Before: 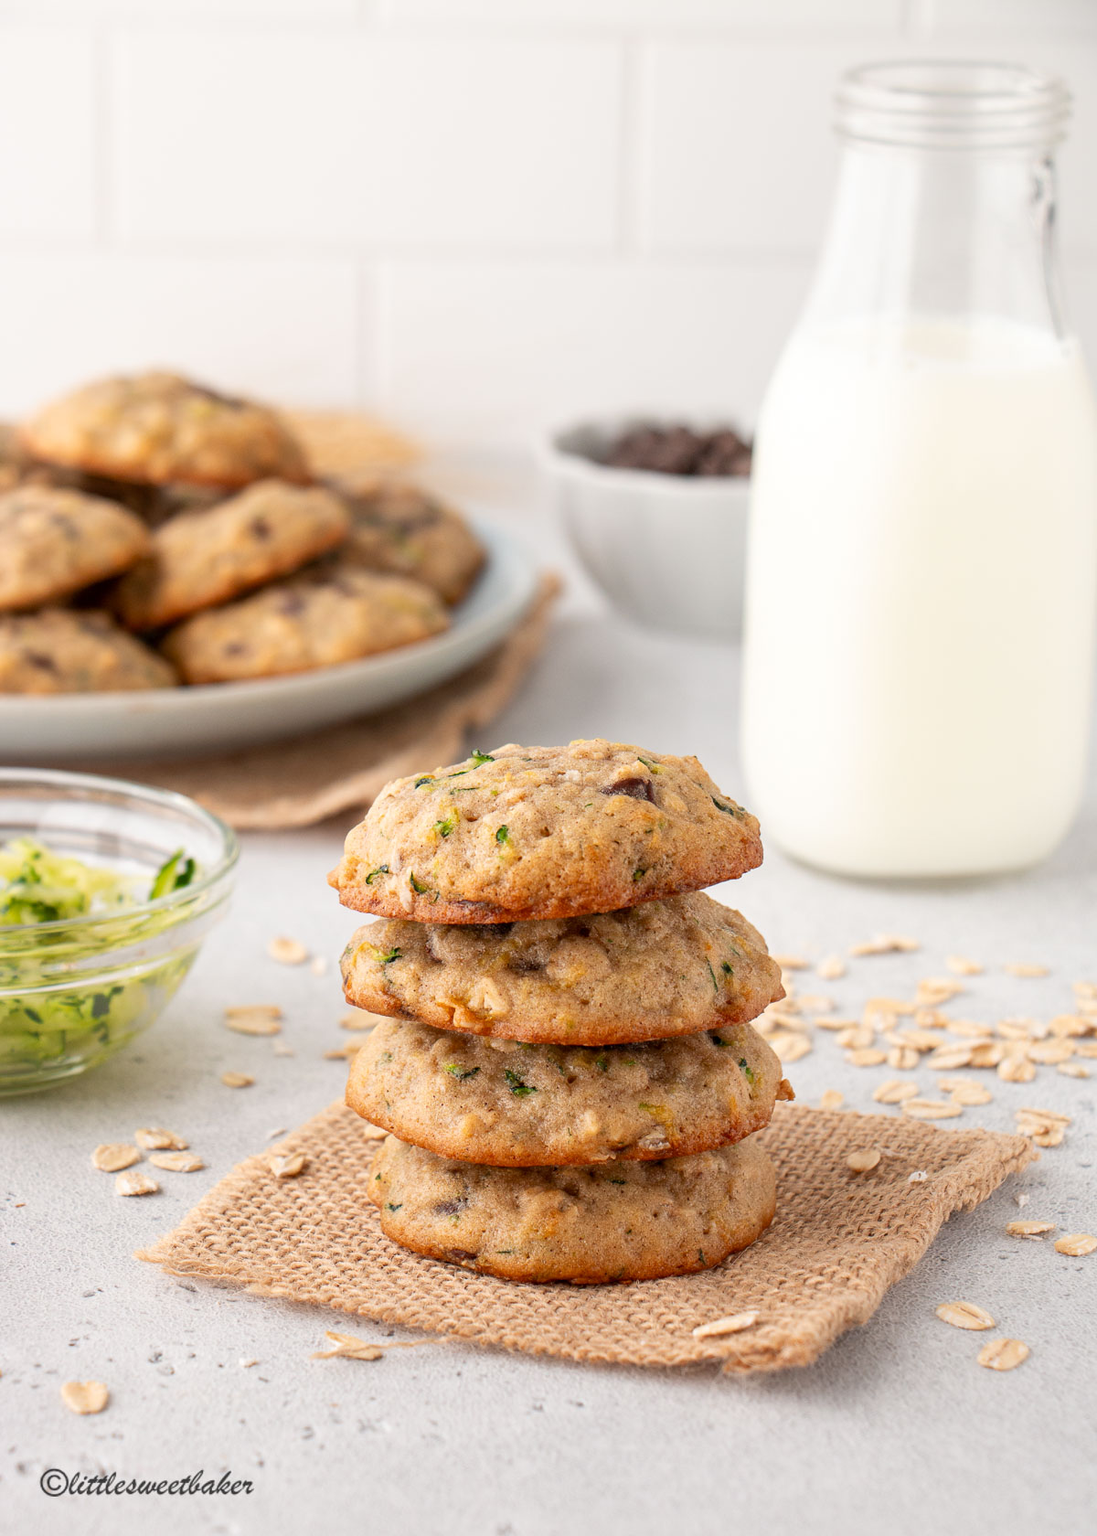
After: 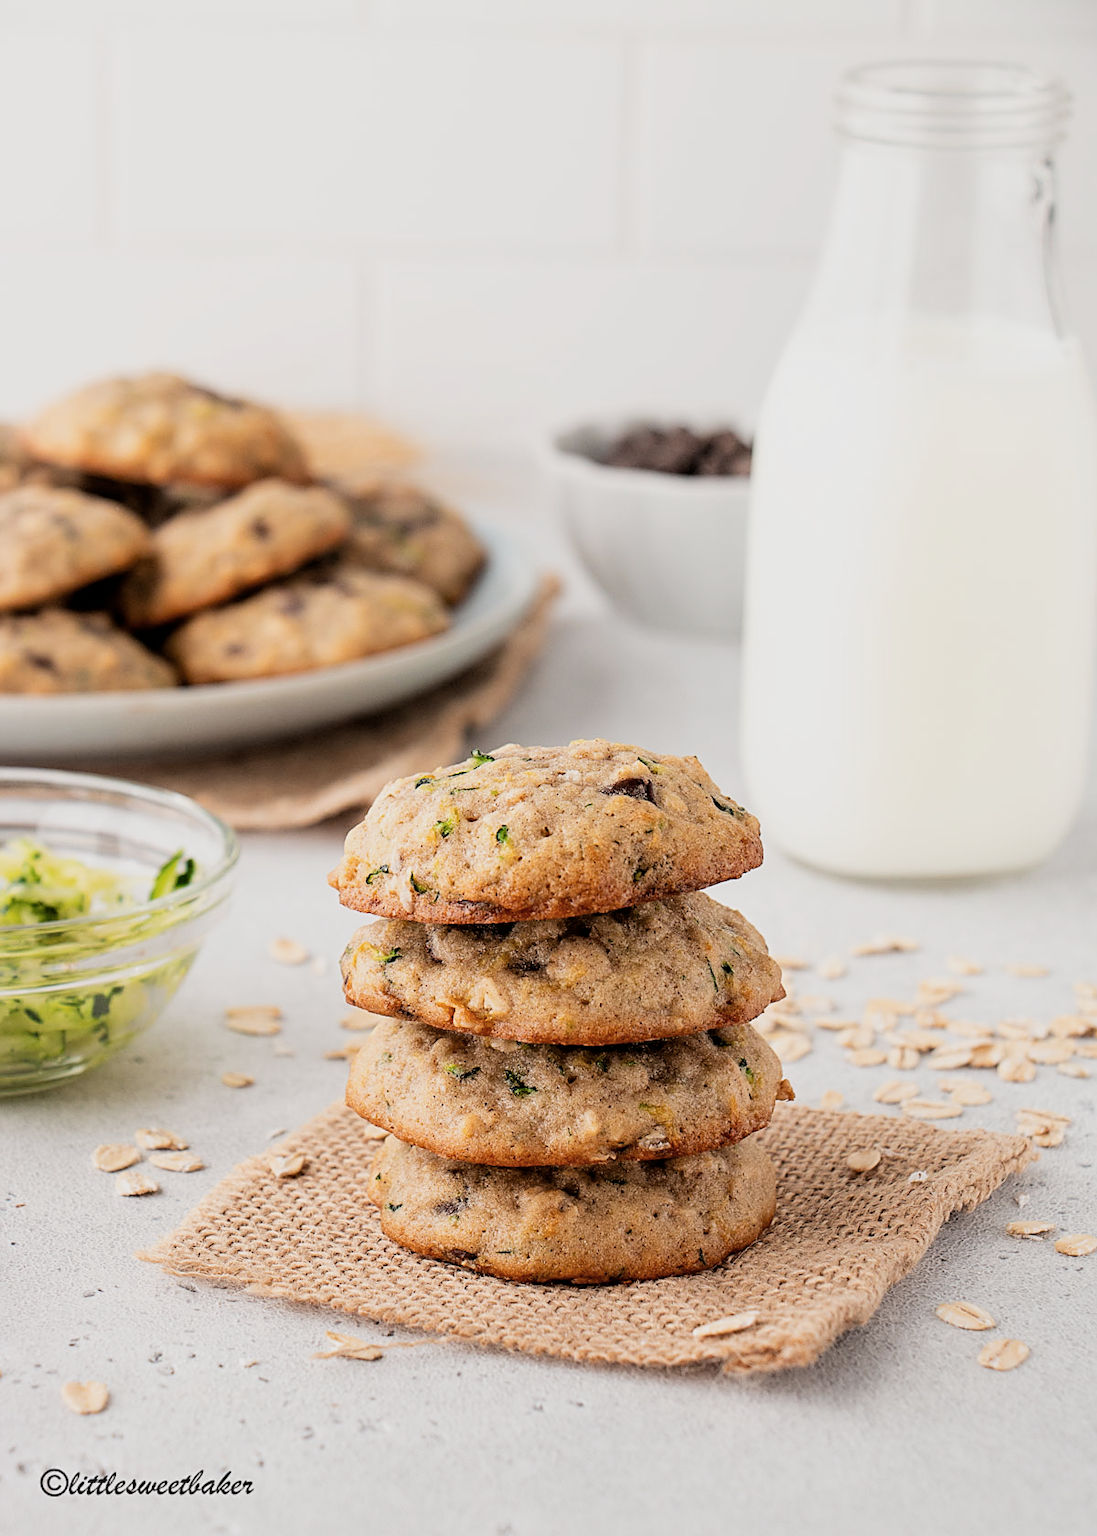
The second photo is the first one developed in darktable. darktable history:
filmic rgb: black relative exposure -5 EV, white relative exposure 3.5 EV, hardness 3.19, contrast 1.2, highlights saturation mix -50%
sharpen: on, module defaults
color zones: curves: ch1 [(0, 0.469) (0.01, 0.469) (0.12, 0.446) (0.248, 0.469) (0.5, 0.5) (0.748, 0.5) (0.99, 0.469) (1, 0.469)]
